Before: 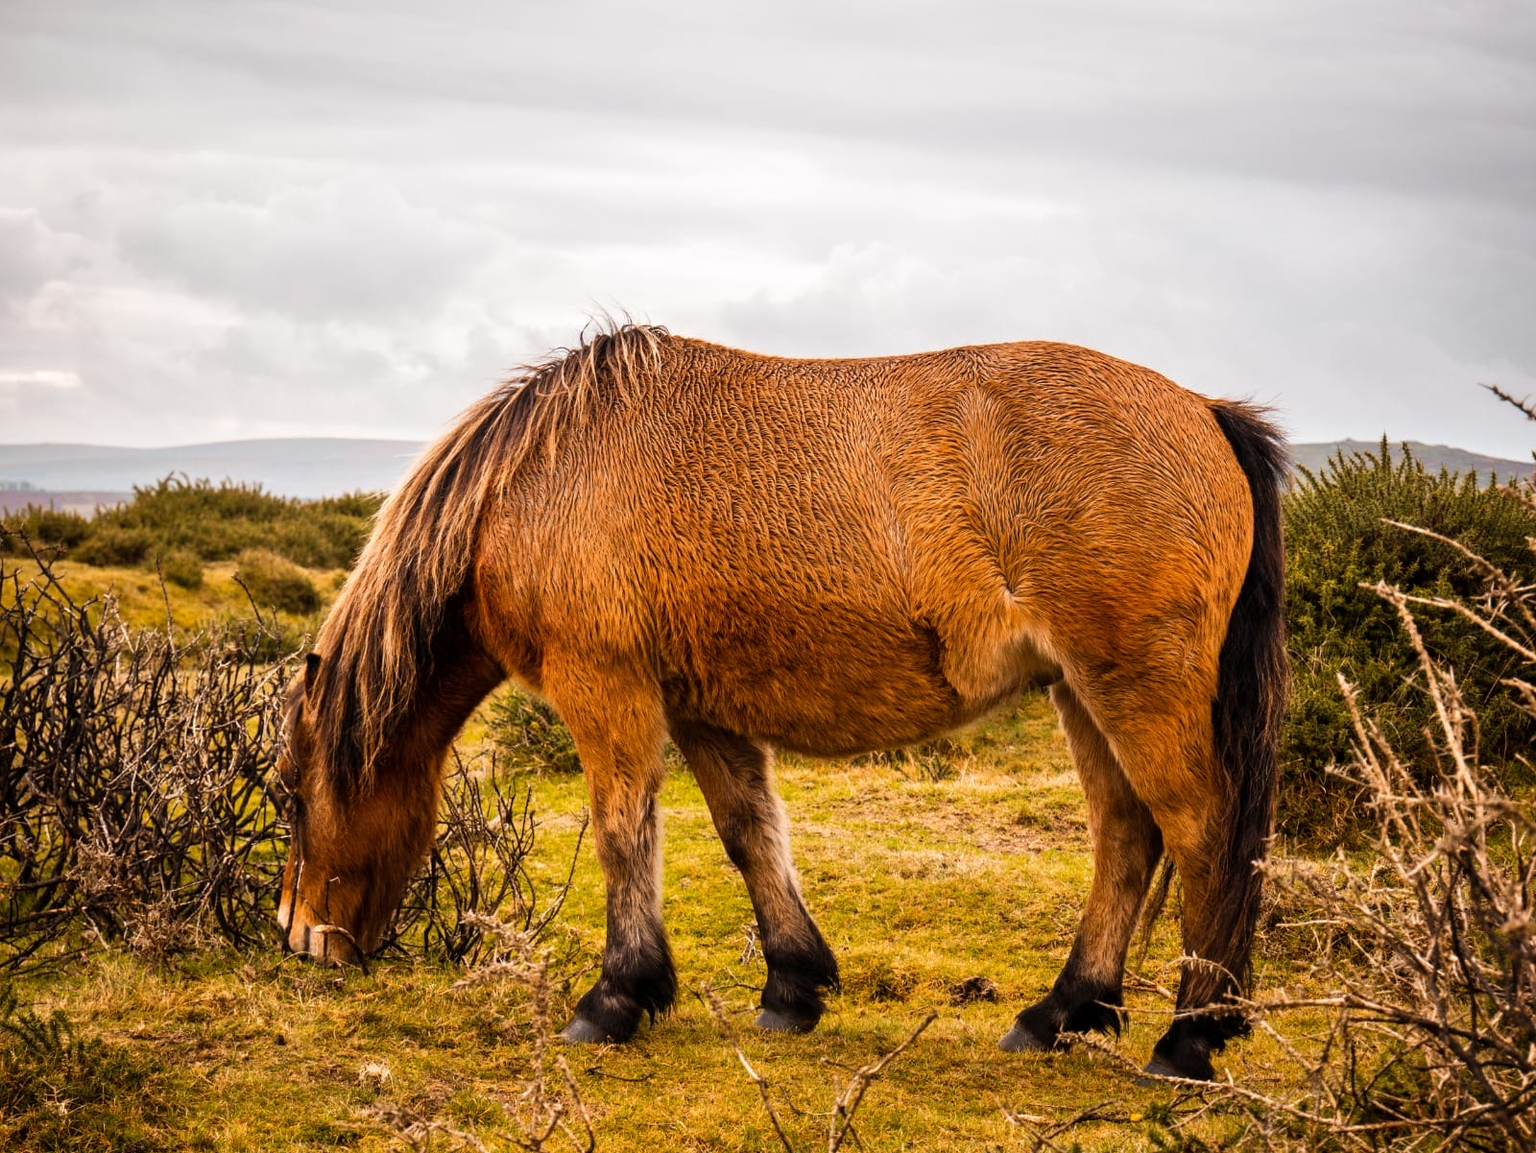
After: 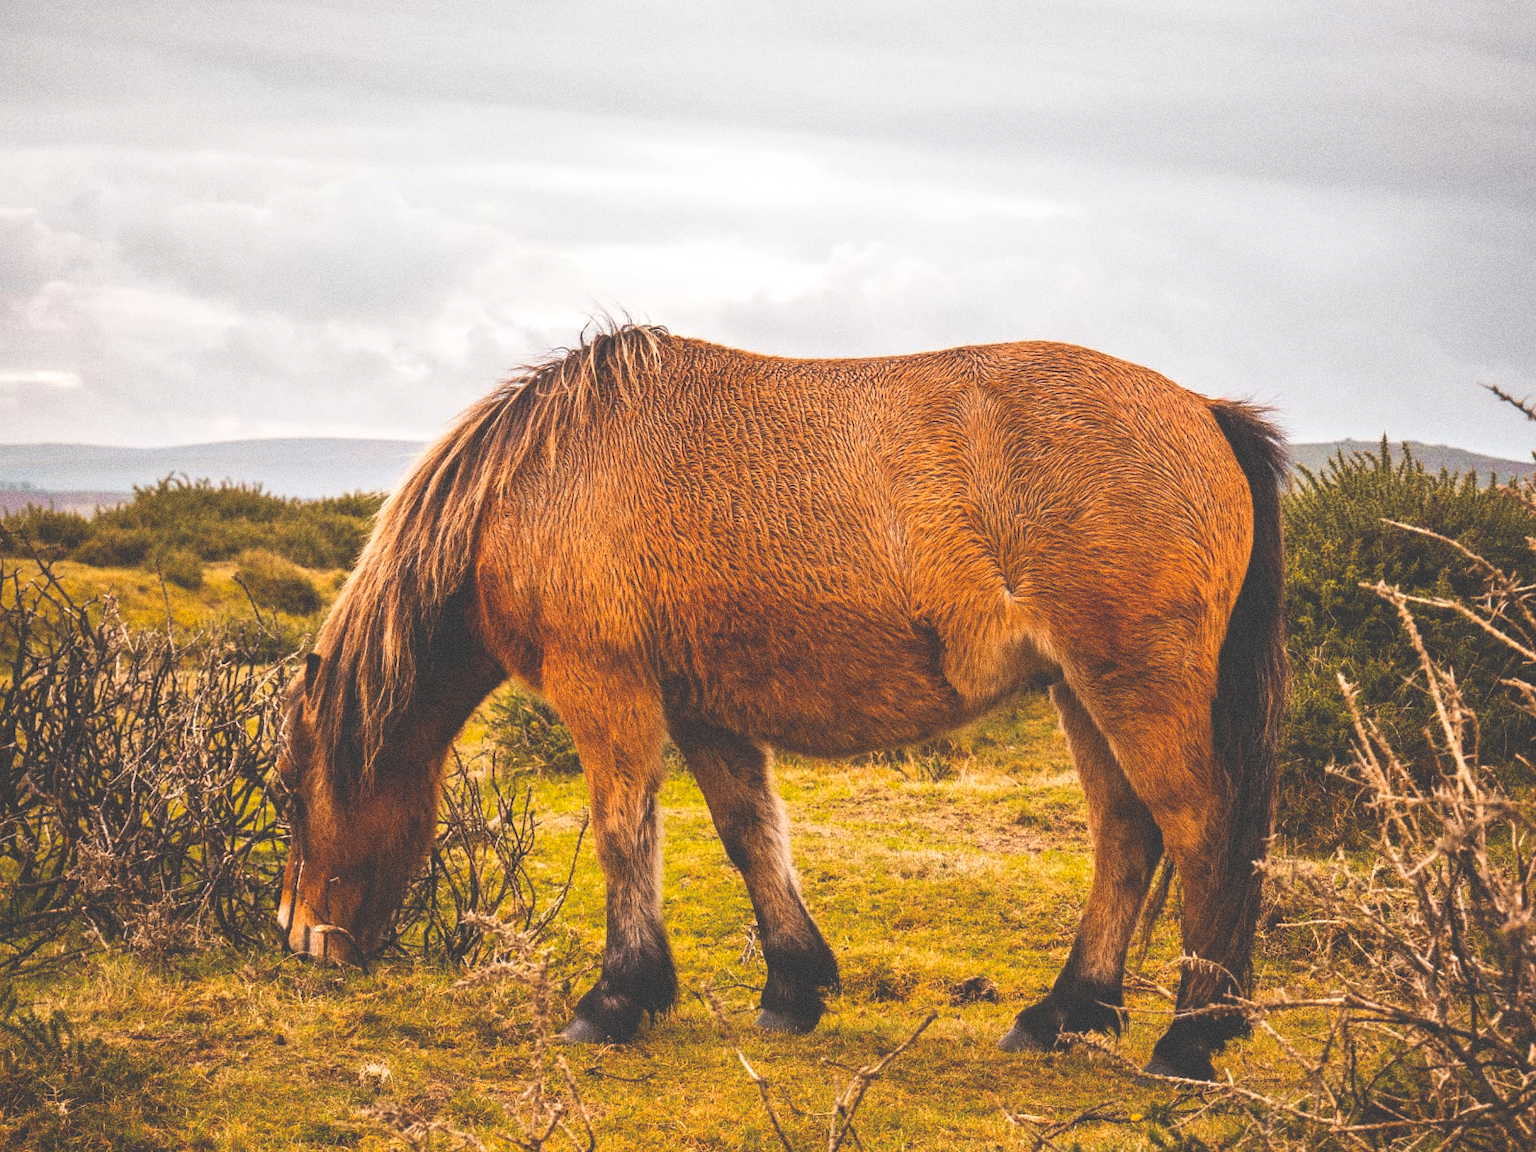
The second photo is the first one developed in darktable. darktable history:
grain: coarseness 0.09 ISO, strength 40%
color balance: output saturation 110%
exposure: black level correction -0.041, exposure 0.064 EV, compensate highlight preservation false
